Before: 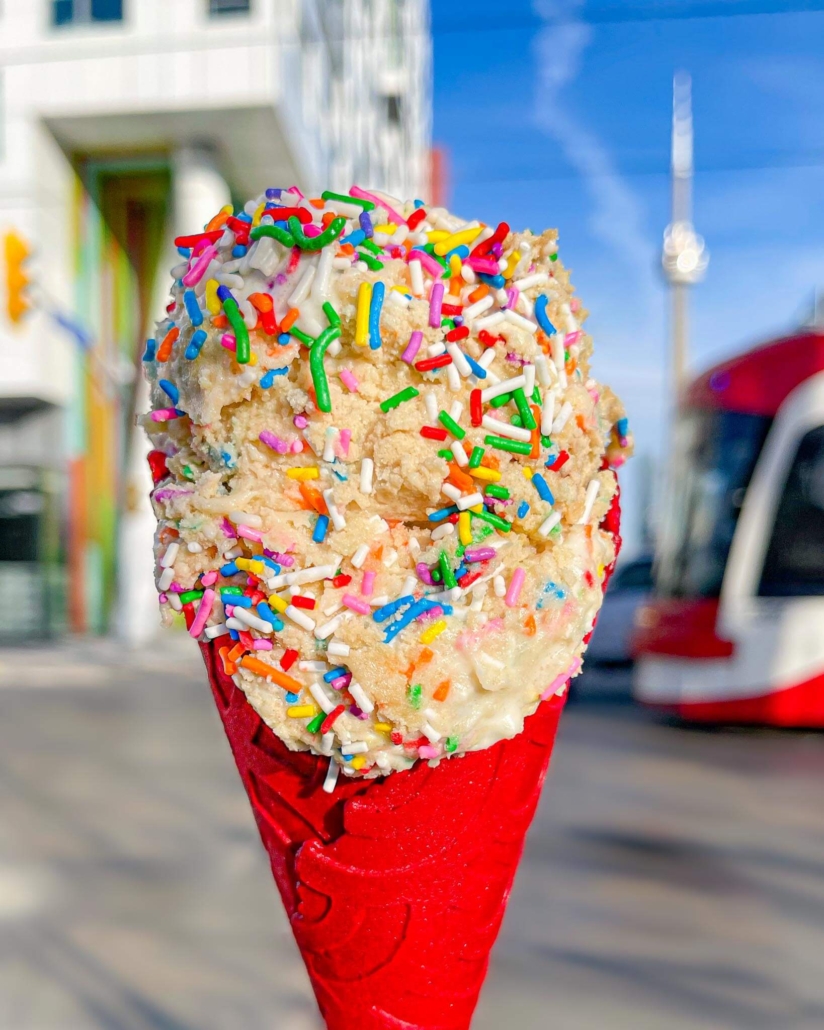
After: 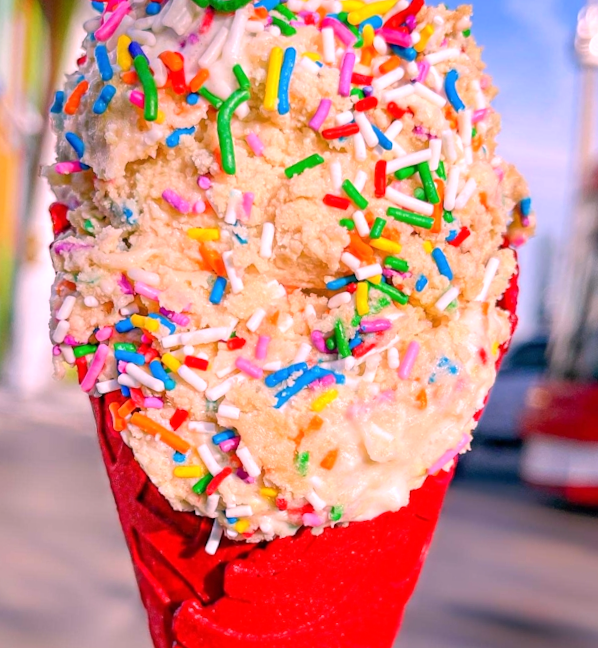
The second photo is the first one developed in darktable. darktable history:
crop and rotate: angle -3.37°, left 9.79%, top 20.73%, right 12.42%, bottom 11.82%
white balance: red 1.188, blue 1.11
